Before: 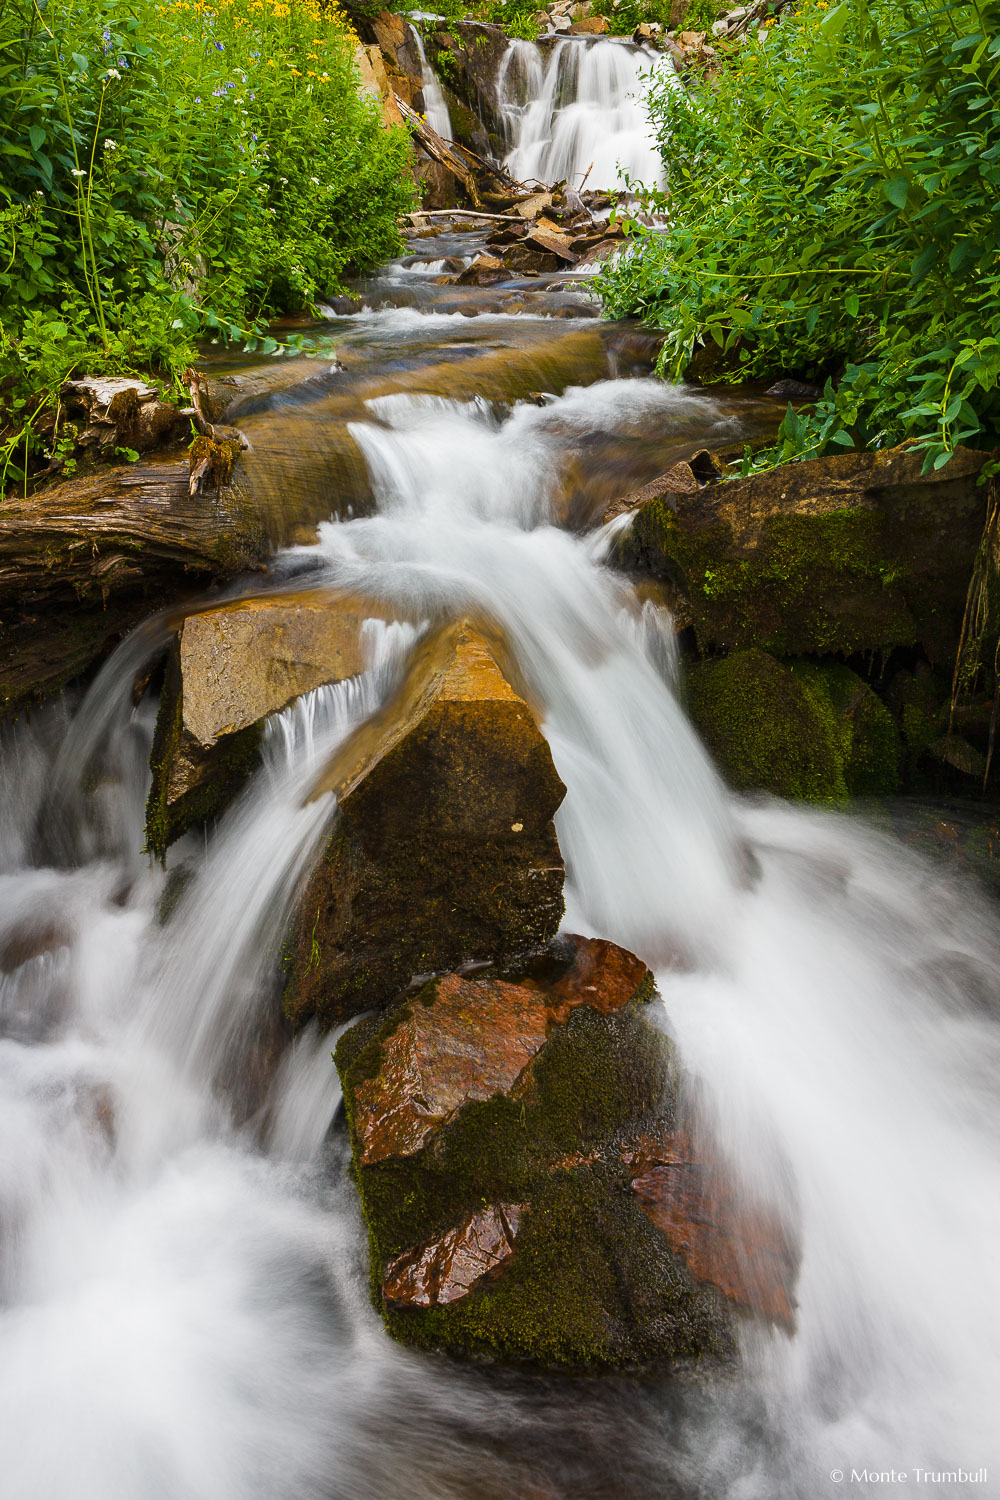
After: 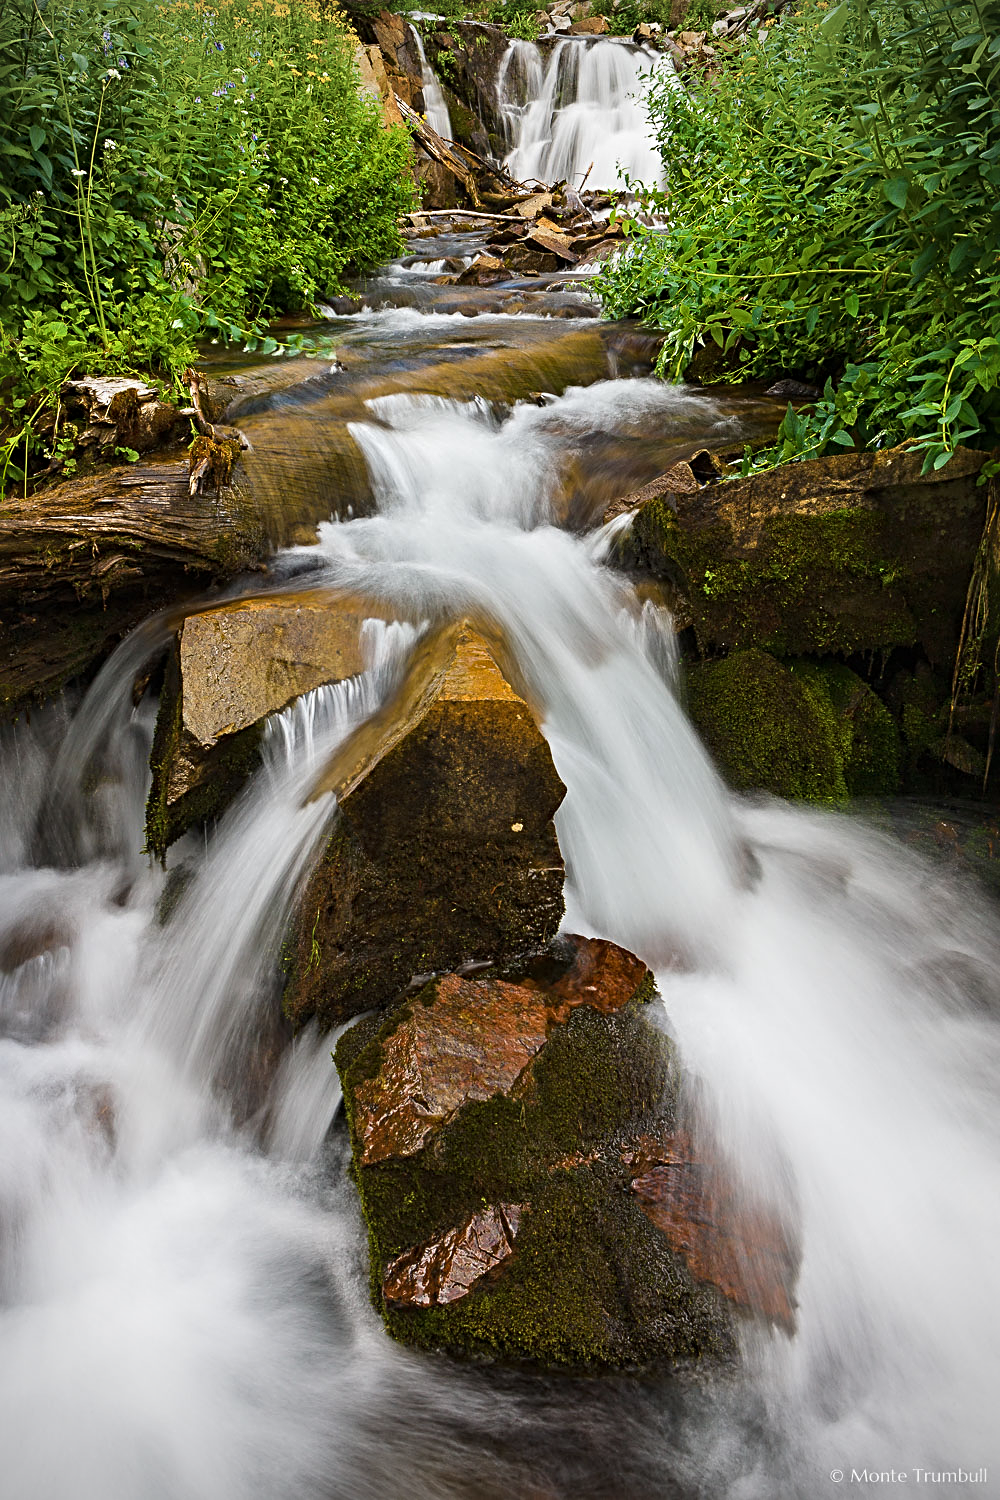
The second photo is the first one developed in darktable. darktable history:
vignetting: fall-off radius 60.92%
sharpen: radius 4
